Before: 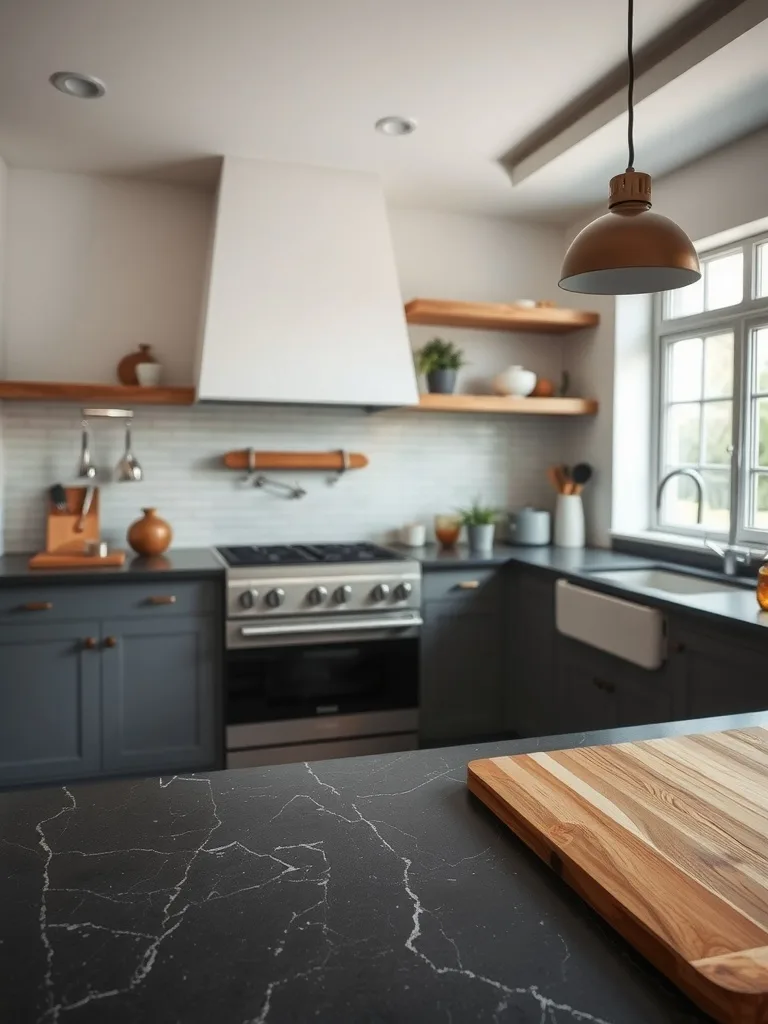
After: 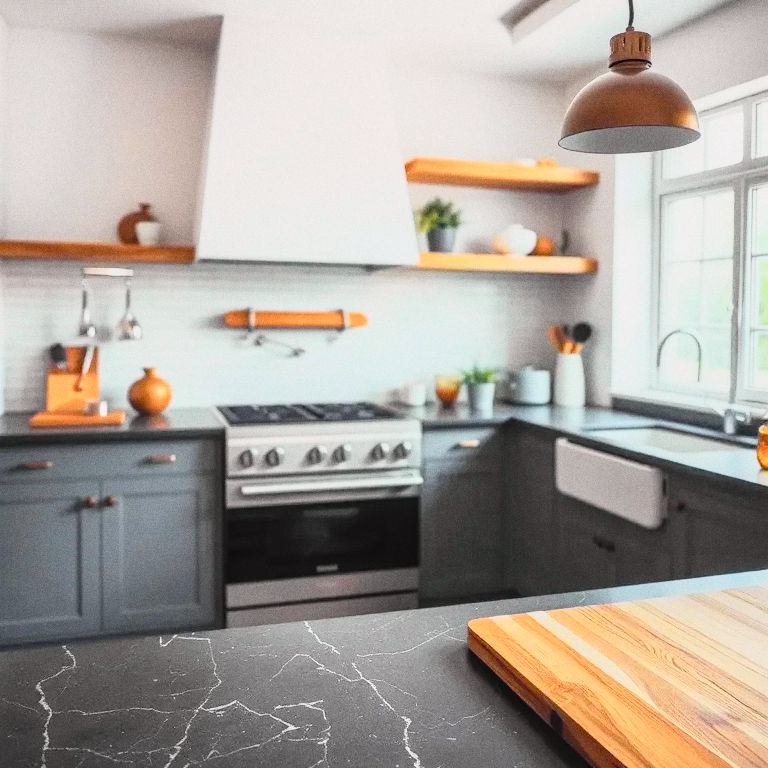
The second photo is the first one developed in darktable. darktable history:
grain: coarseness 0.09 ISO
contrast brightness saturation: brightness 0.28
crop: top 13.819%, bottom 11.169%
tone curve: curves: ch0 [(0, 0.023) (0.132, 0.075) (0.256, 0.2) (0.463, 0.494) (0.699, 0.816) (0.813, 0.898) (1, 0.943)]; ch1 [(0, 0) (0.32, 0.306) (0.441, 0.41) (0.476, 0.466) (0.498, 0.5) (0.518, 0.519) (0.546, 0.571) (0.604, 0.651) (0.733, 0.817) (1, 1)]; ch2 [(0, 0) (0.312, 0.313) (0.431, 0.425) (0.483, 0.477) (0.503, 0.503) (0.526, 0.507) (0.564, 0.575) (0.614, 0.695) (0.713, 0.767) (0.985, 0.966)], color space Lab, independent channels
local contrast: on, module defaults
